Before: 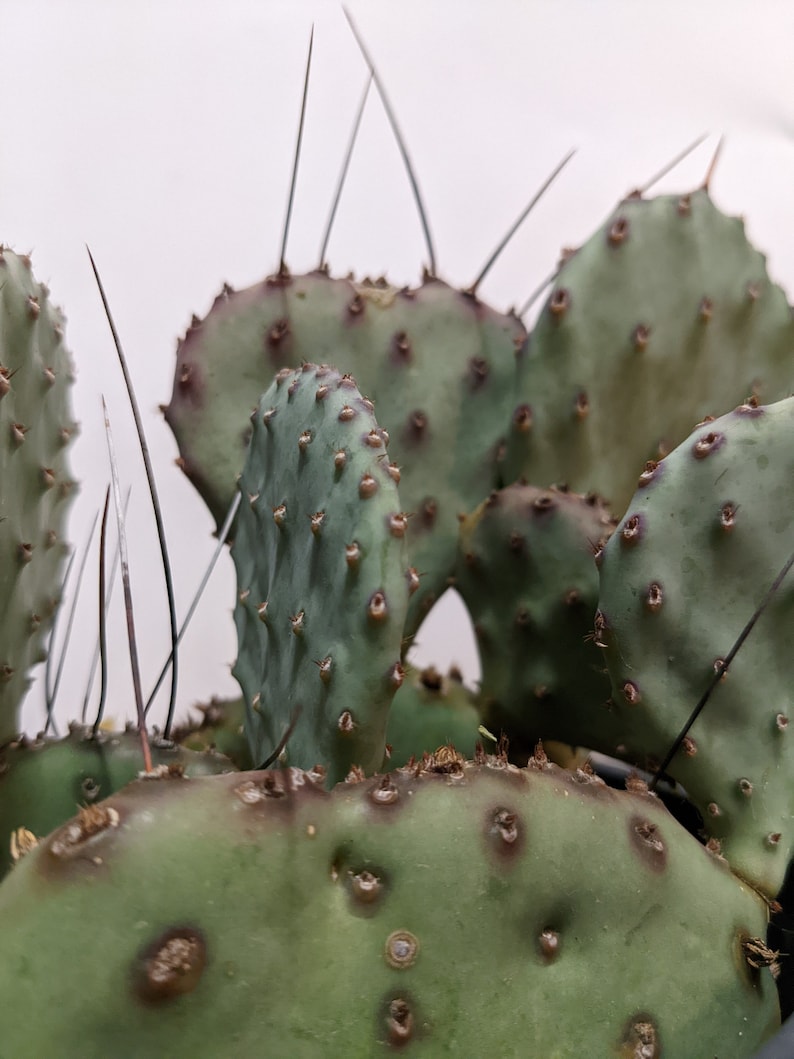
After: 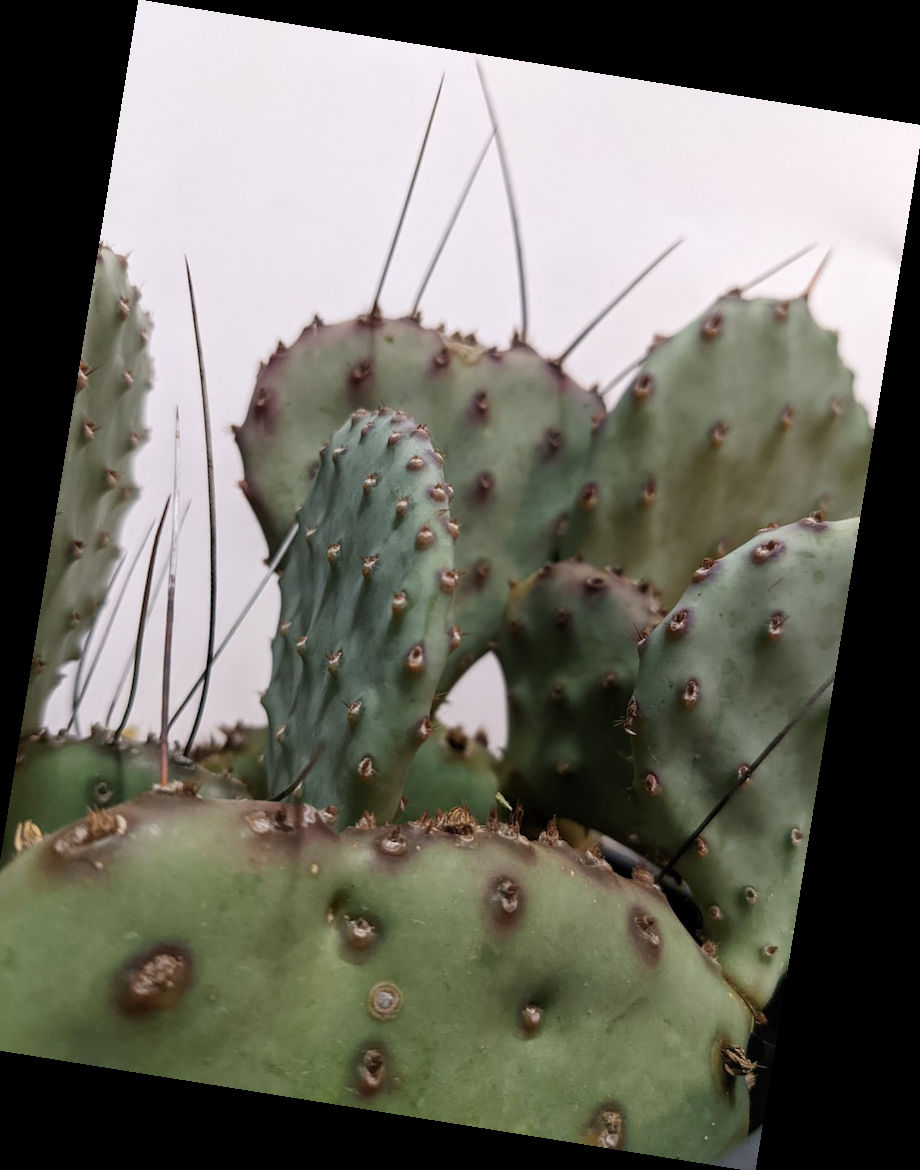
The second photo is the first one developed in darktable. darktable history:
rotate and perspective: rotation 9.12°, automatic cropping off
crop and rotate: left 3.238%
